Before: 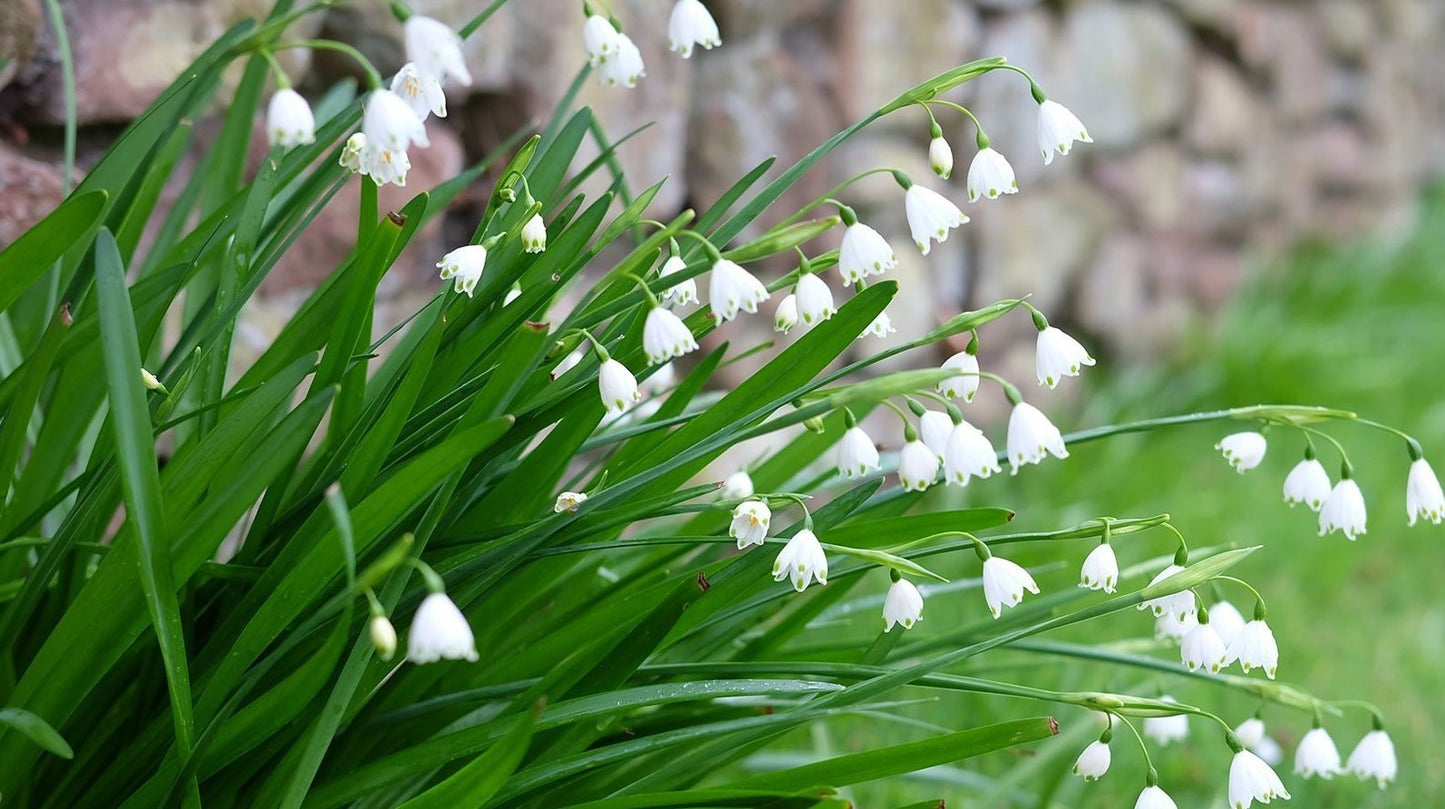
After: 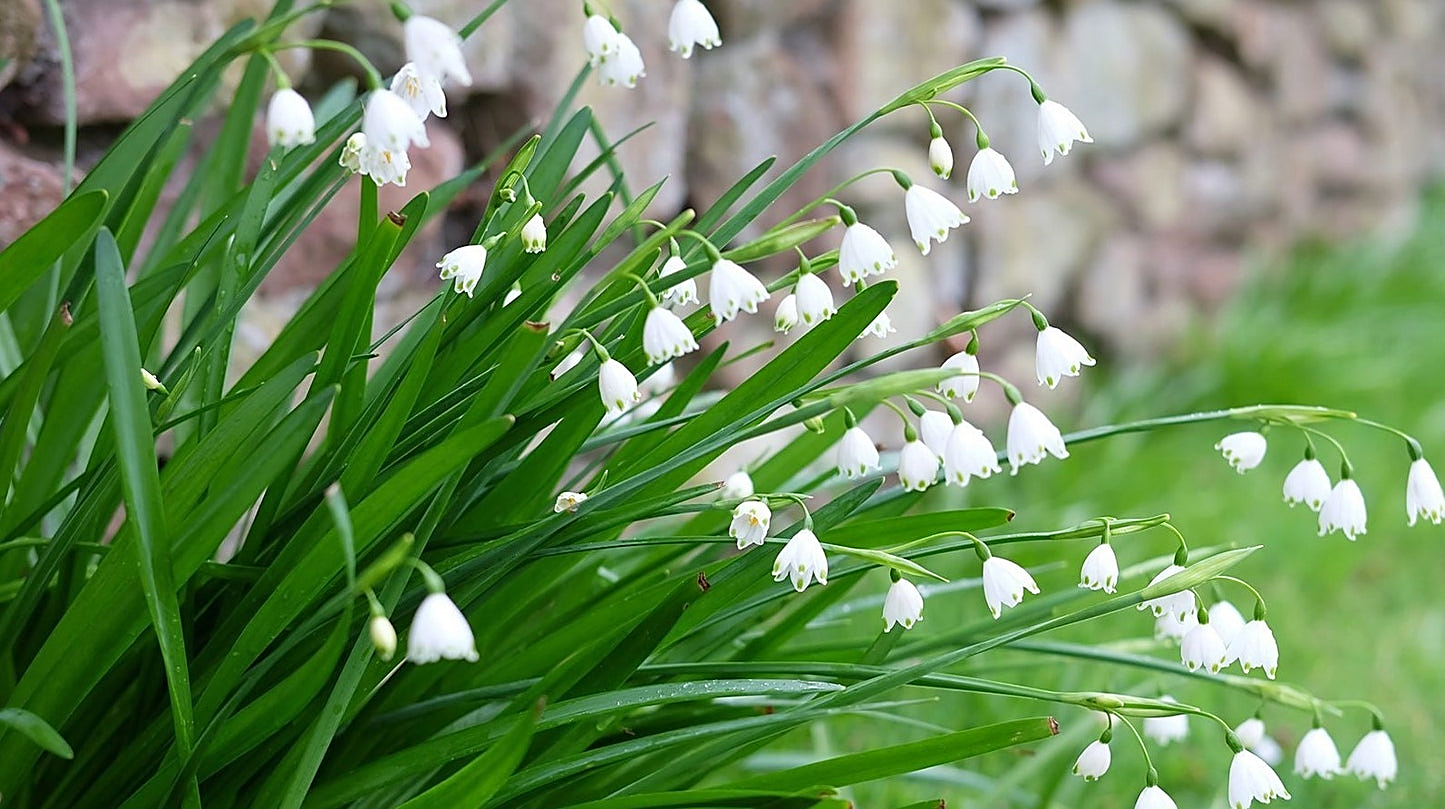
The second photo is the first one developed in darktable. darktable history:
sharpen: on, module defaults
base curve: curves: ch0 [(0, 0) (0.472, 0.508) (1, 1)], preserve colors none
